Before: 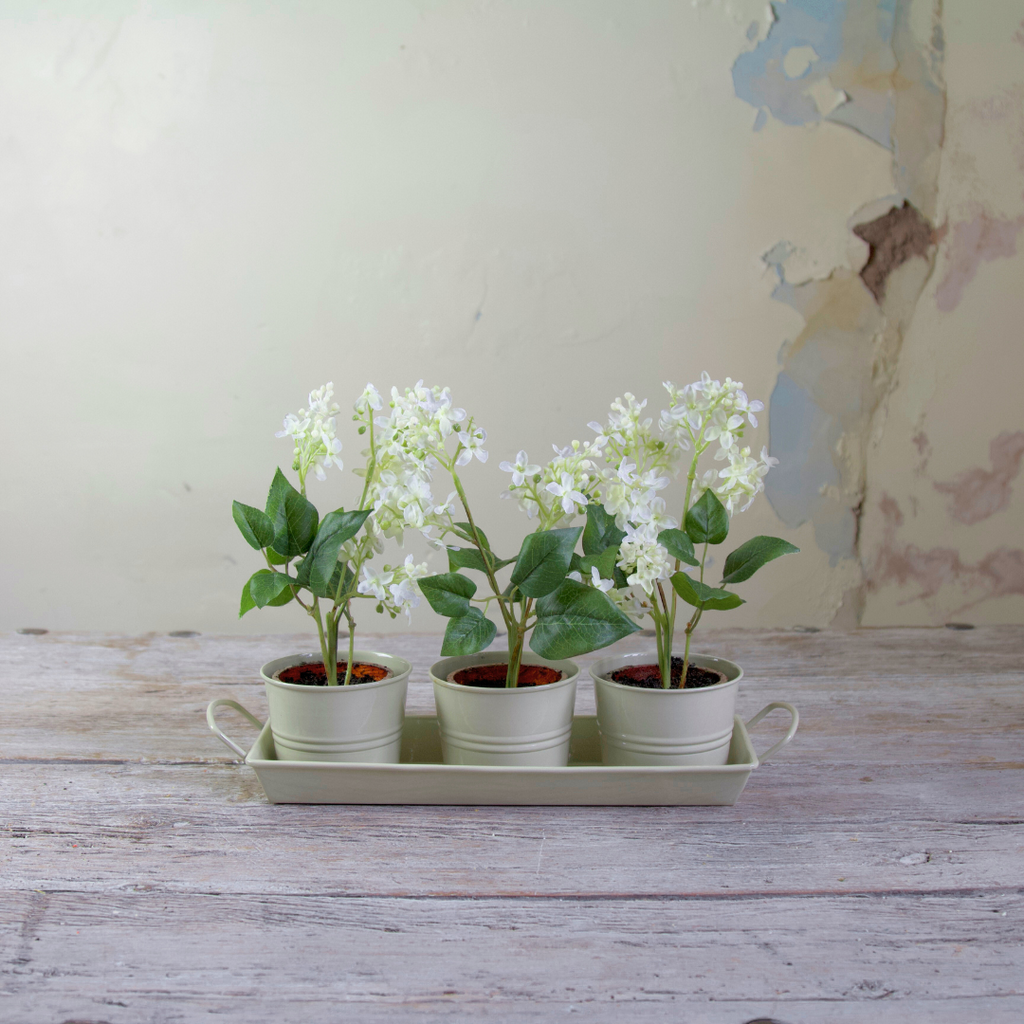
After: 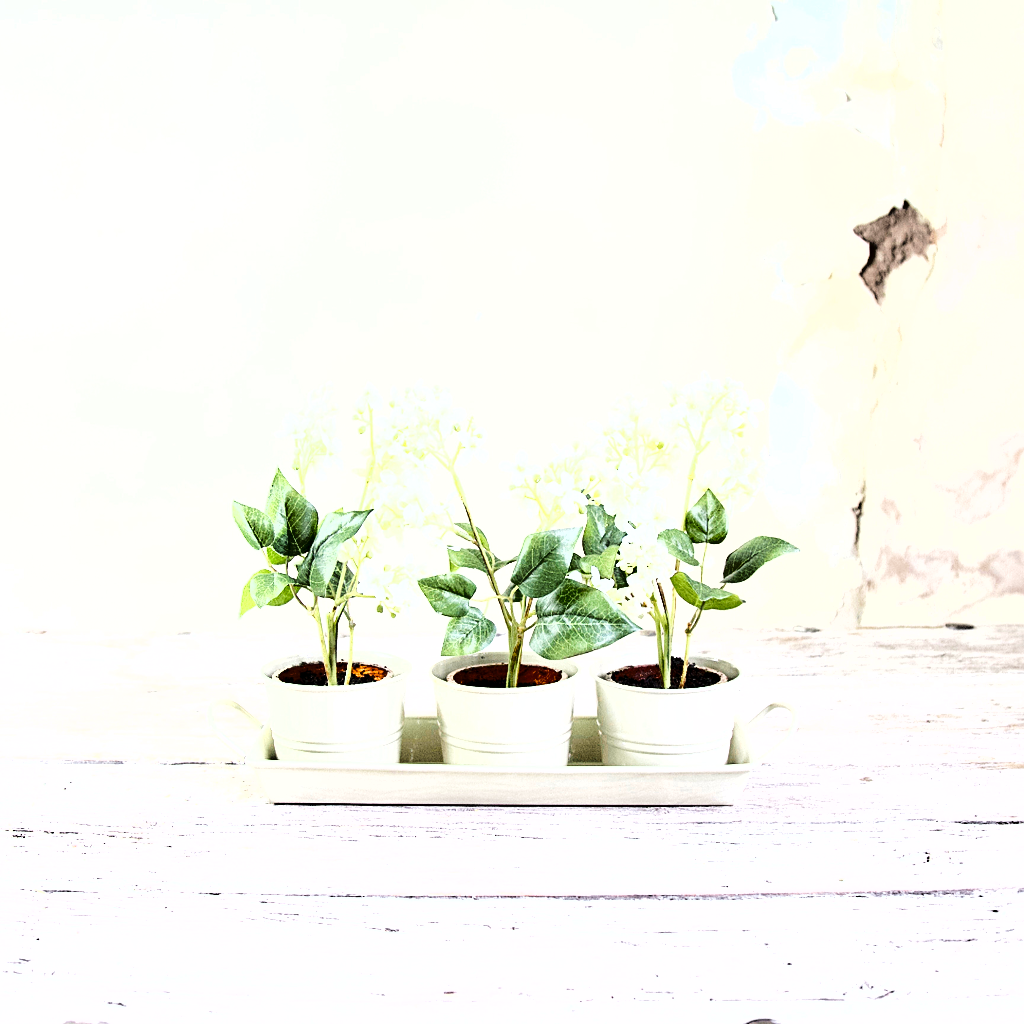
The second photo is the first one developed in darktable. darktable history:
exposure: black level correction 0.001, exposure 2 EV, compensate highlight preservation false
tone equalizer: -8 EV -0.417 EV, -7 EV -0.389 EV, -6 EV -0.333 EV, -5 EV -0.222 EV, -3 EV 0.222 EV, -2 EV 0.333 EV, -1 EV 0.389 EV, +0 EV 0.417 EV, edges refinement/feathering 500, mask exposure compensation -1.57 EV, preserve details no
shadows and highlights: highlights color adjustment 0%, low approximation 0.01, soften with gaussian
tone curve: curves: ch0 [(0, 0) (0.003, 0.04) (0.011, 0.04) (0.025, 0.043) (0.044, 0.049) (0.069, 0.066) (0.1, 0.095) (0.136, 0.121) (0.177, 0.154) (0.224, 0.211) (0.277, 0.281) (0.335, 0.358) (0.399, 0.452) (0.468, 0.54) (0.543, 0.628) (0.623, 0.721) (0.709, 0.801) (0.801, 0.883) (0.898, 0.948) (1, 1)], preserve colors none
sharpen: on, module defaults
